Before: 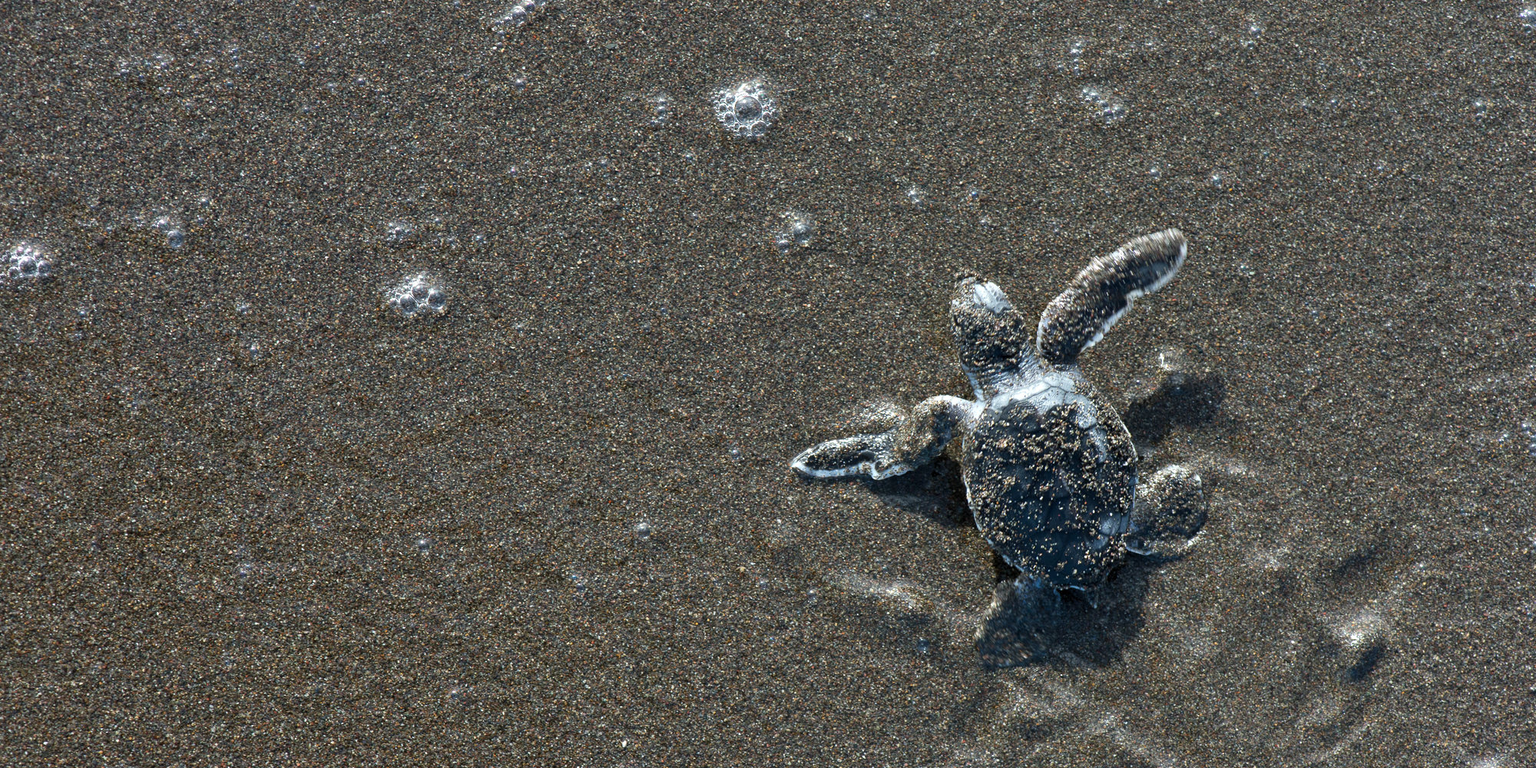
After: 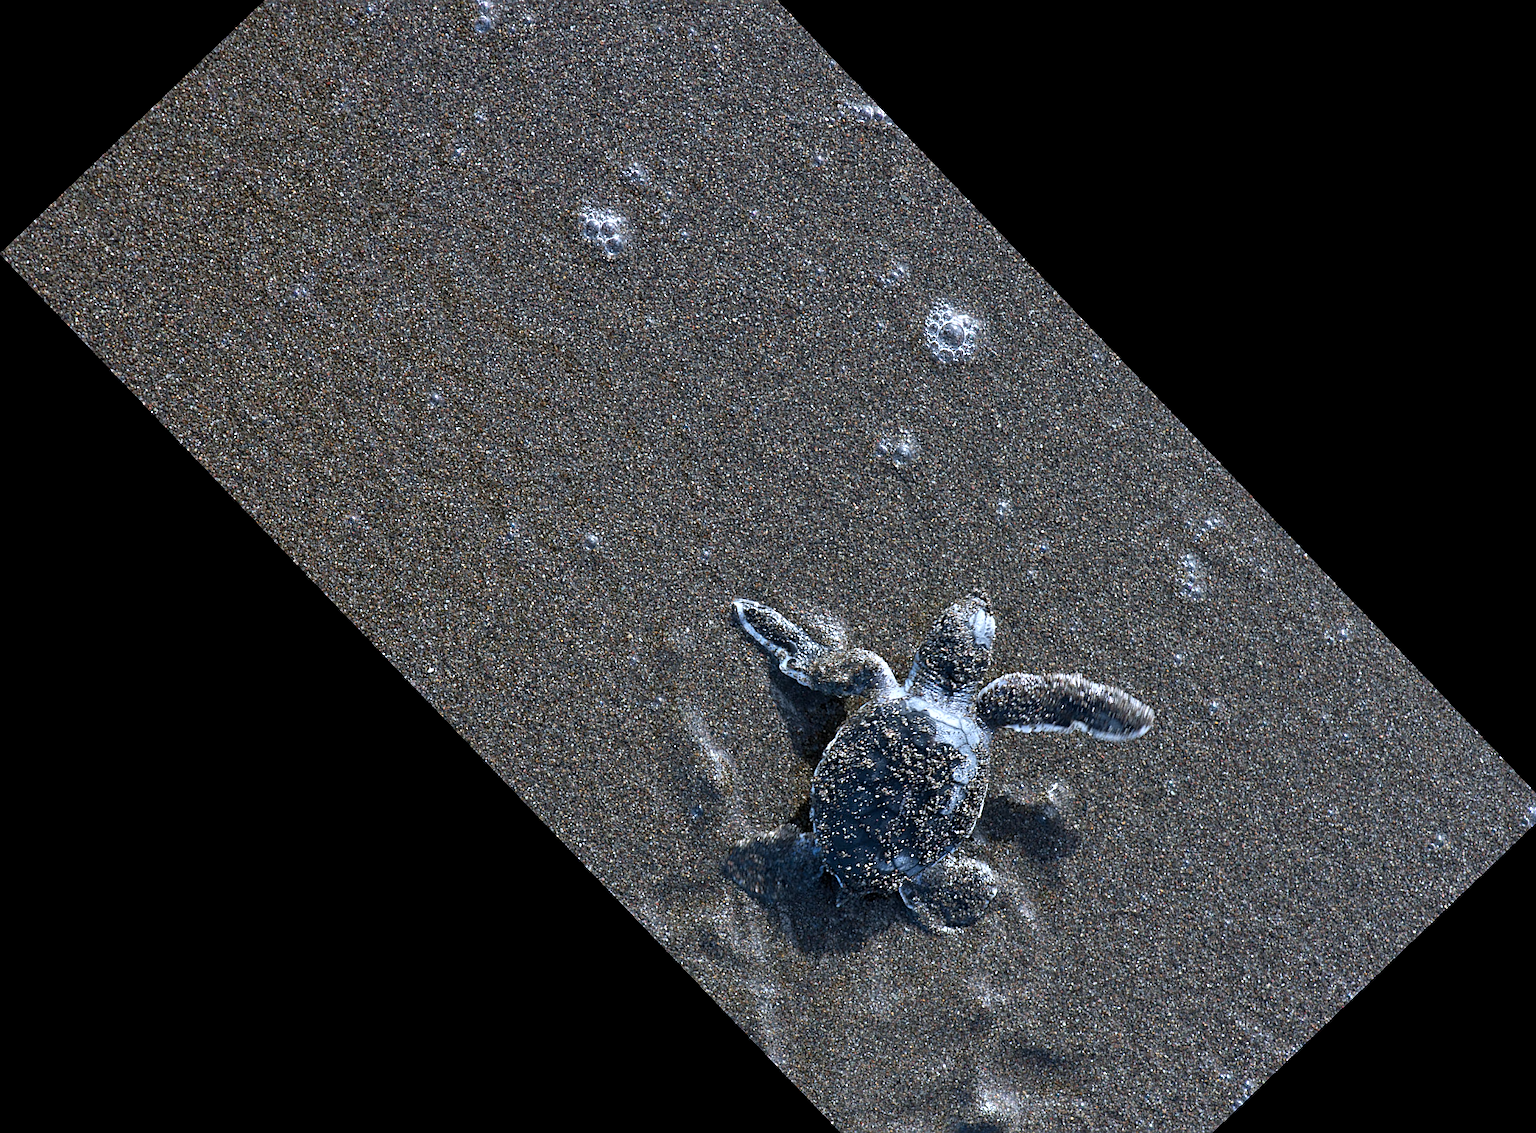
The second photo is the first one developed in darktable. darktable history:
crop and rotate: angle -46.26°, top 16.234%, right 0.912%, bottom 11.704%
sharpen: on, module defaults
white balance: red 0.967, blue 1.119, emerald 0.756
